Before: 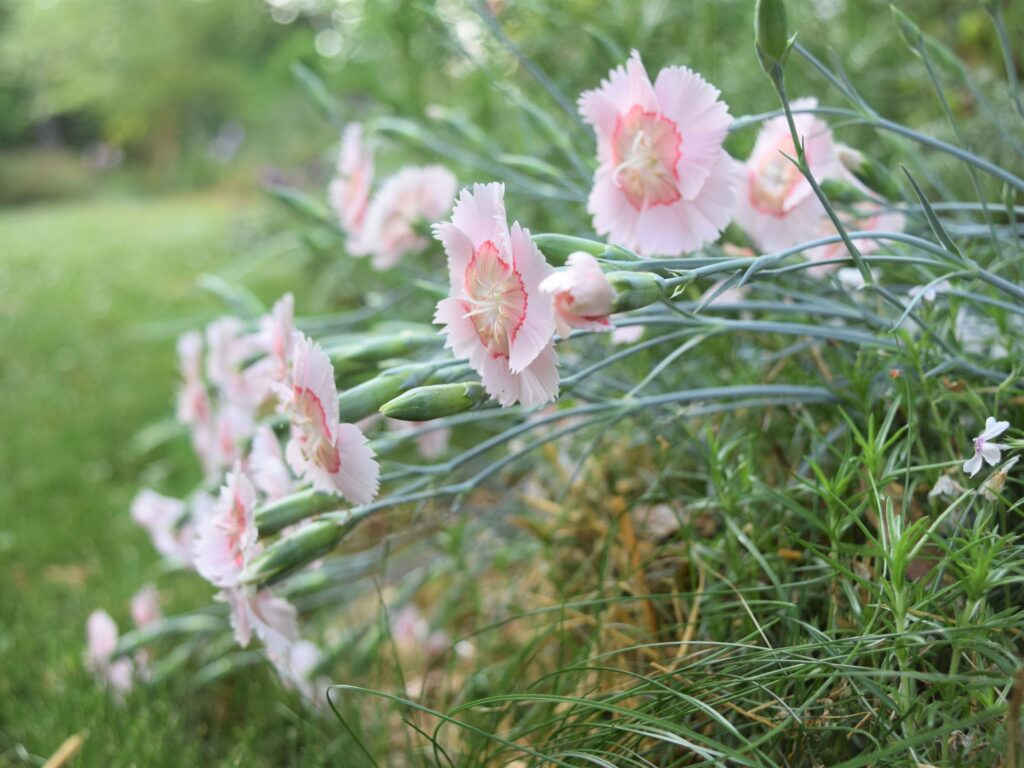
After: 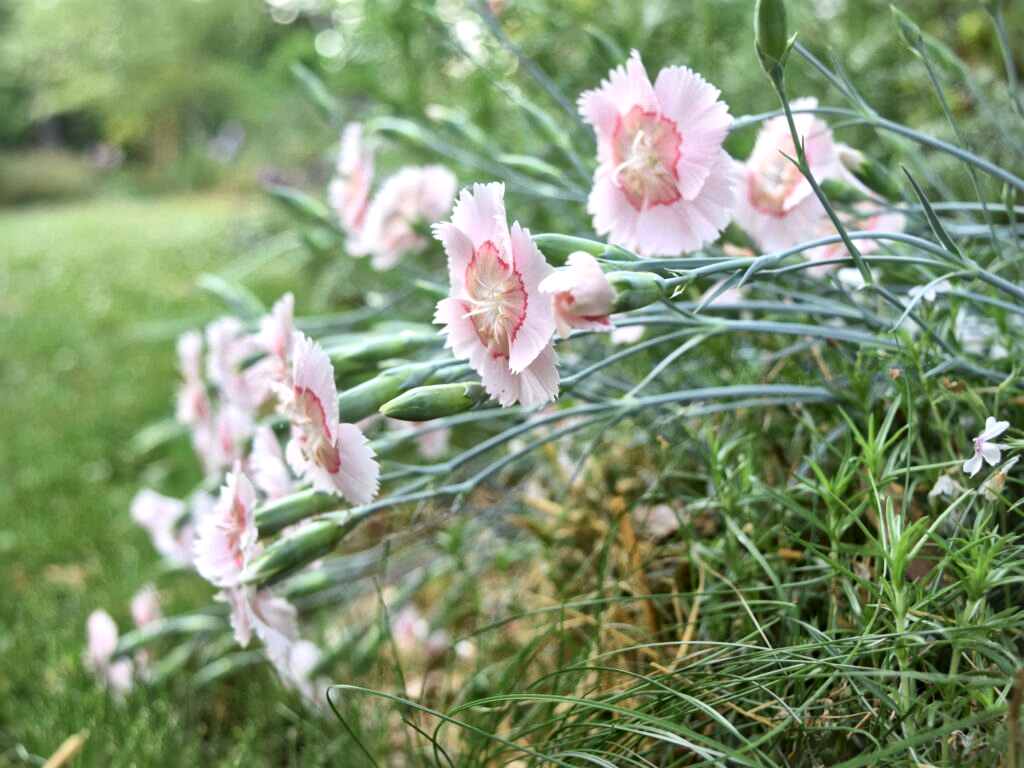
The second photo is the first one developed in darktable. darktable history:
levels: levels [0, 0.48, 0.961]
local contrast: mode bilateral grid, contrast 20, coarseness 19, detail 163%, midtone range 0.2
